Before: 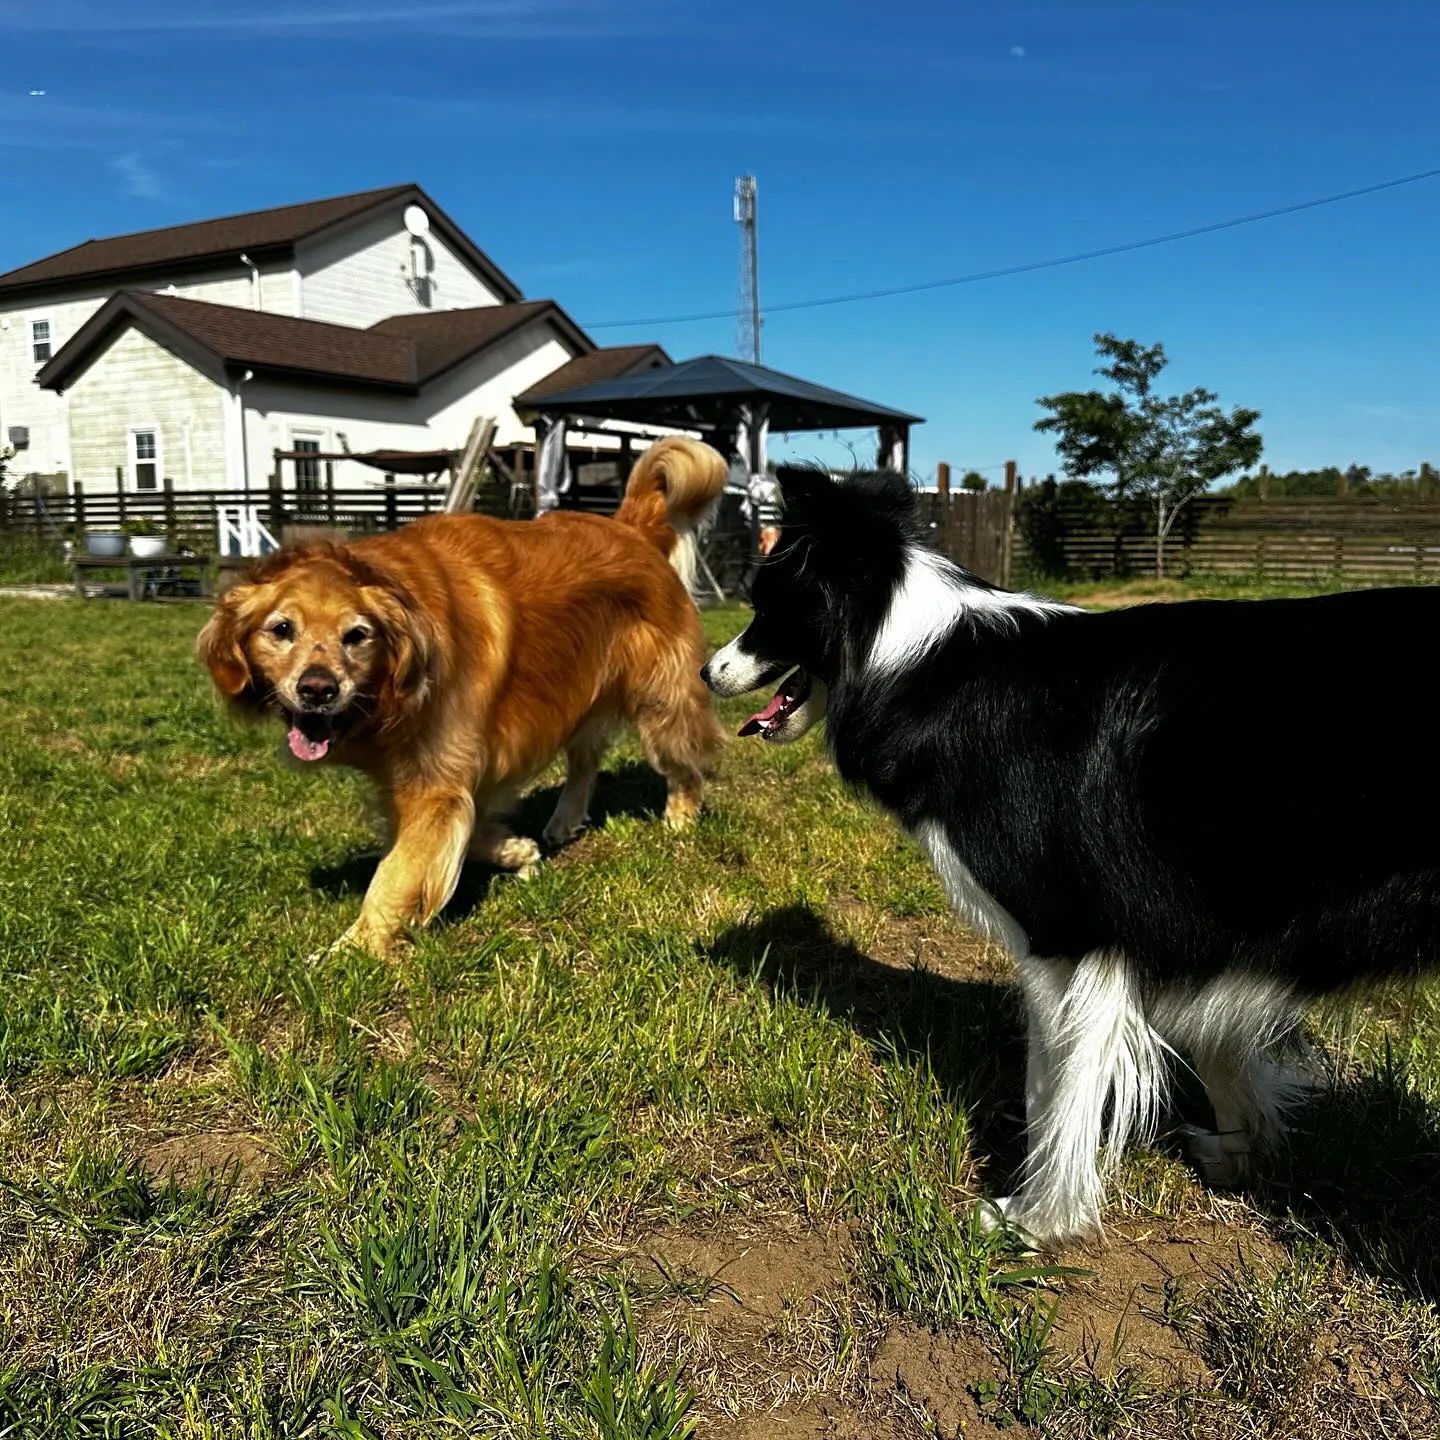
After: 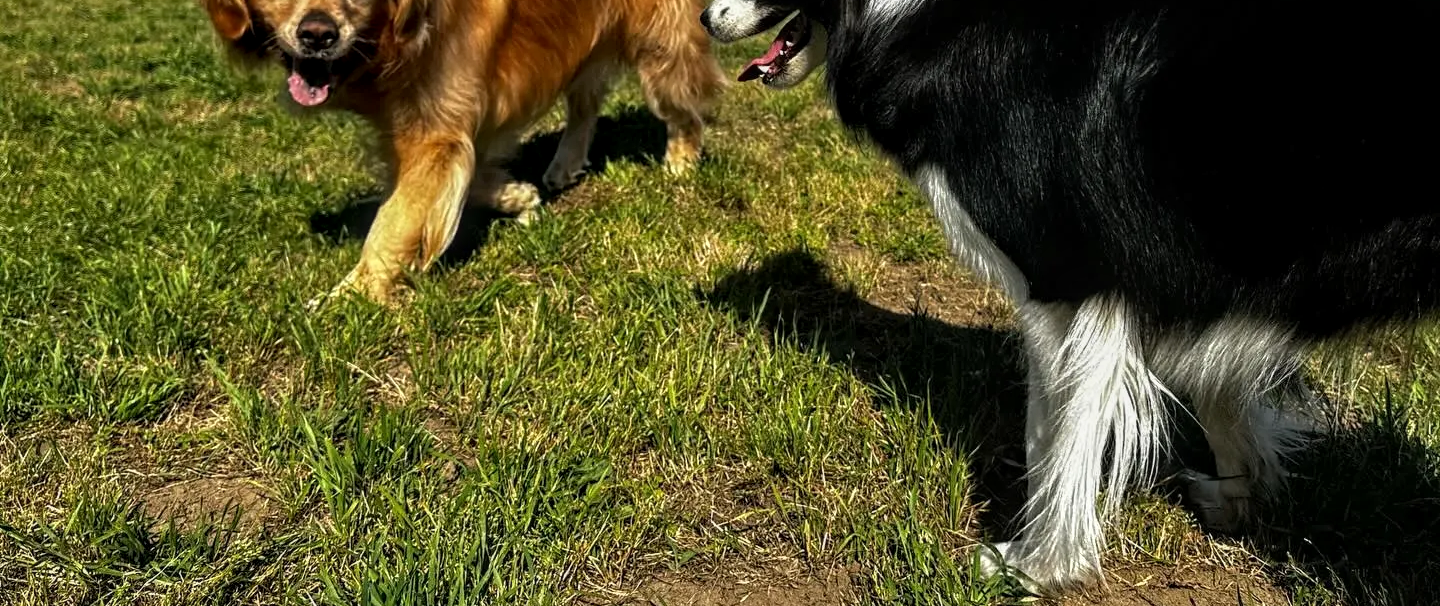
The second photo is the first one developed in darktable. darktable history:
crop: top 45.551%, bottom 12.262%
local contrast: on, module defaults
